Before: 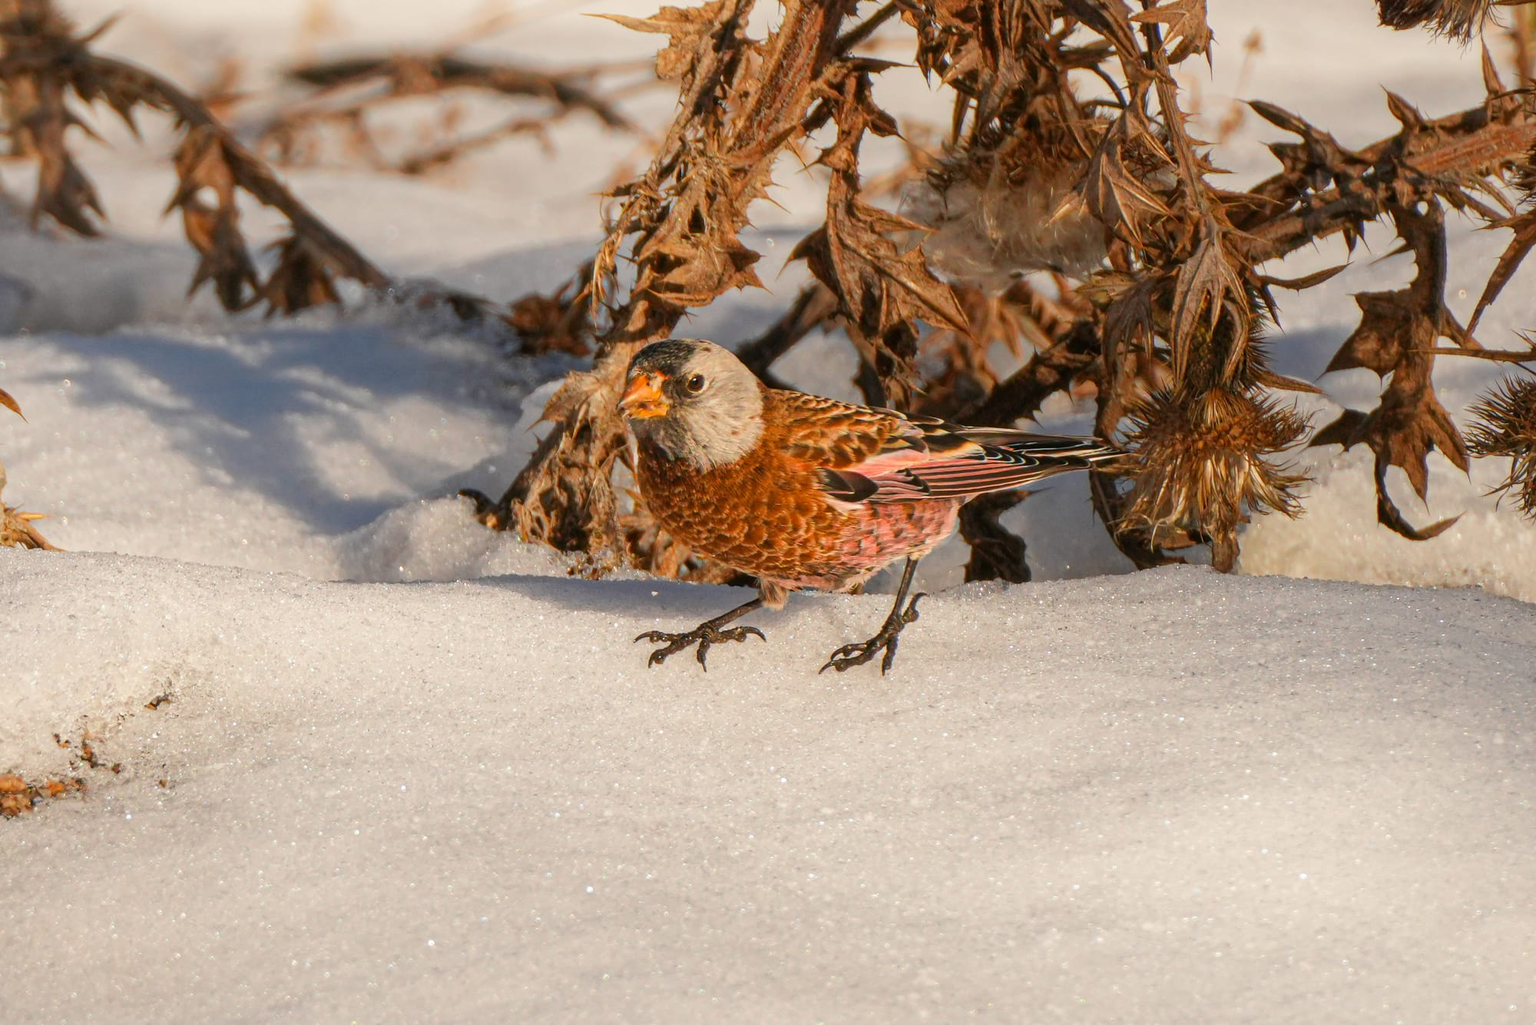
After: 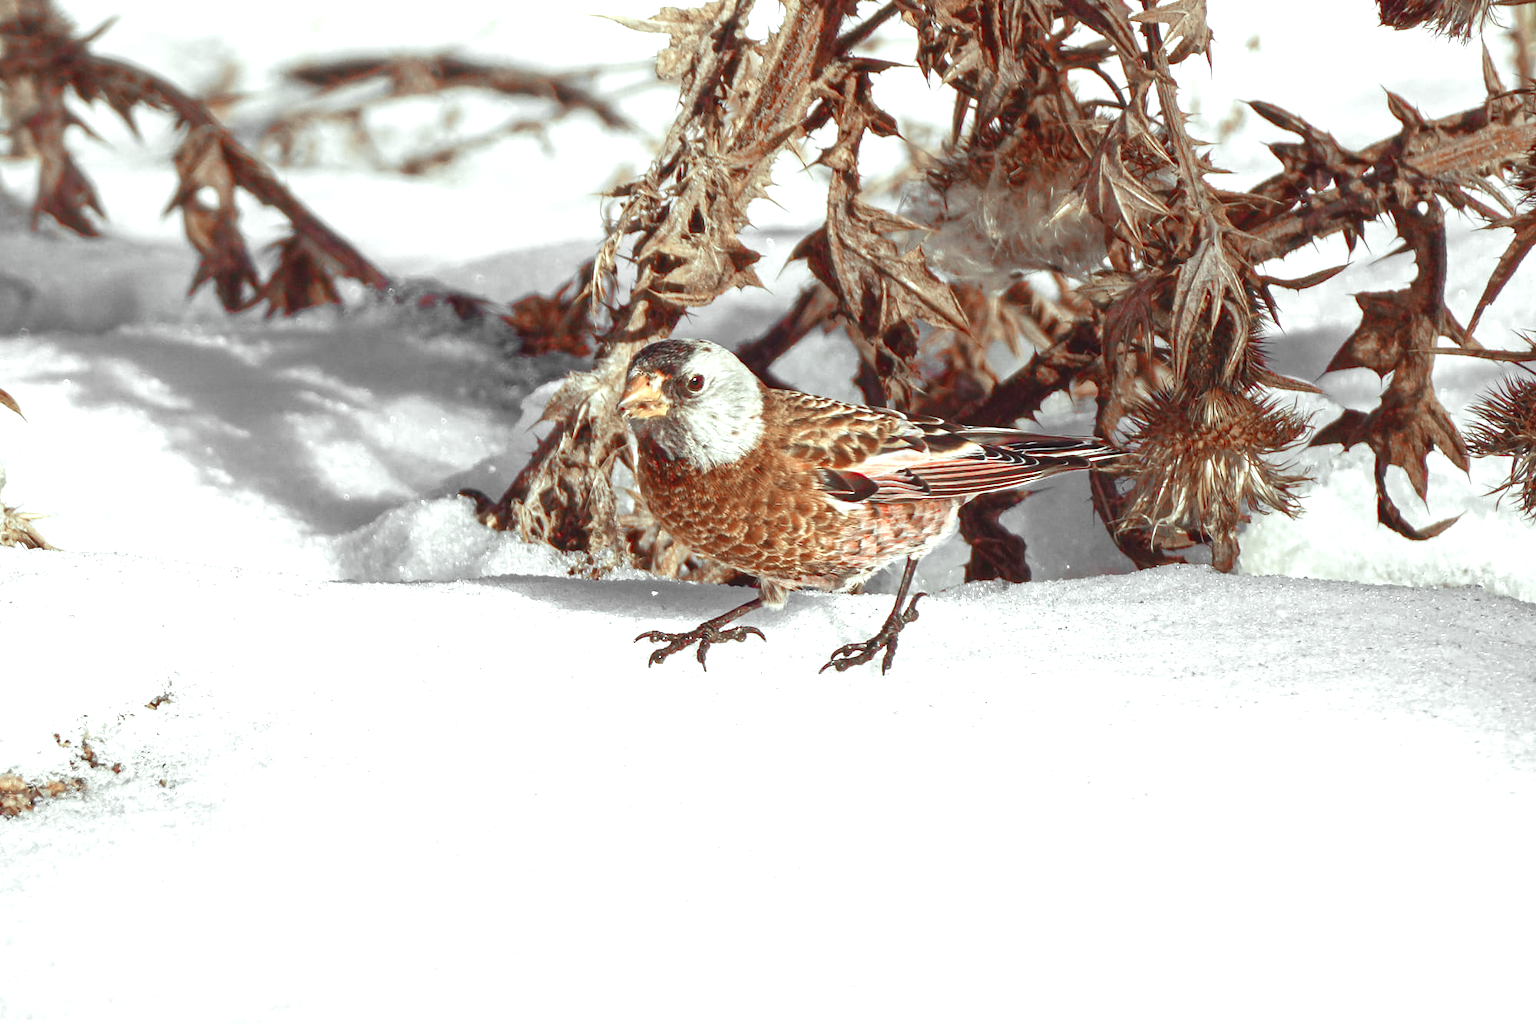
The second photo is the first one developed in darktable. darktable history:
color zones: curves: ch1 [(0, 0.831) (0.08, 0.771) (0.157, 0.268) (0.241, 0.207) (0.562, -0.005) (0.714, -0.013) (0.876, 0.01) (1, 0.831)]
color balance rgb: shadows lift › chroma 6.206%, shadows lift › hue 304.7°, highlights gain › chroma 7.629%, highlights gain › hue 184.67°, global offset › luminance 0.498%, global offset › hue 169.64°, perceptual saturation grading › global saturation 15.138%, perceptual brilliance grading › global brilliance 30.087%, global vibrance -24.853%
